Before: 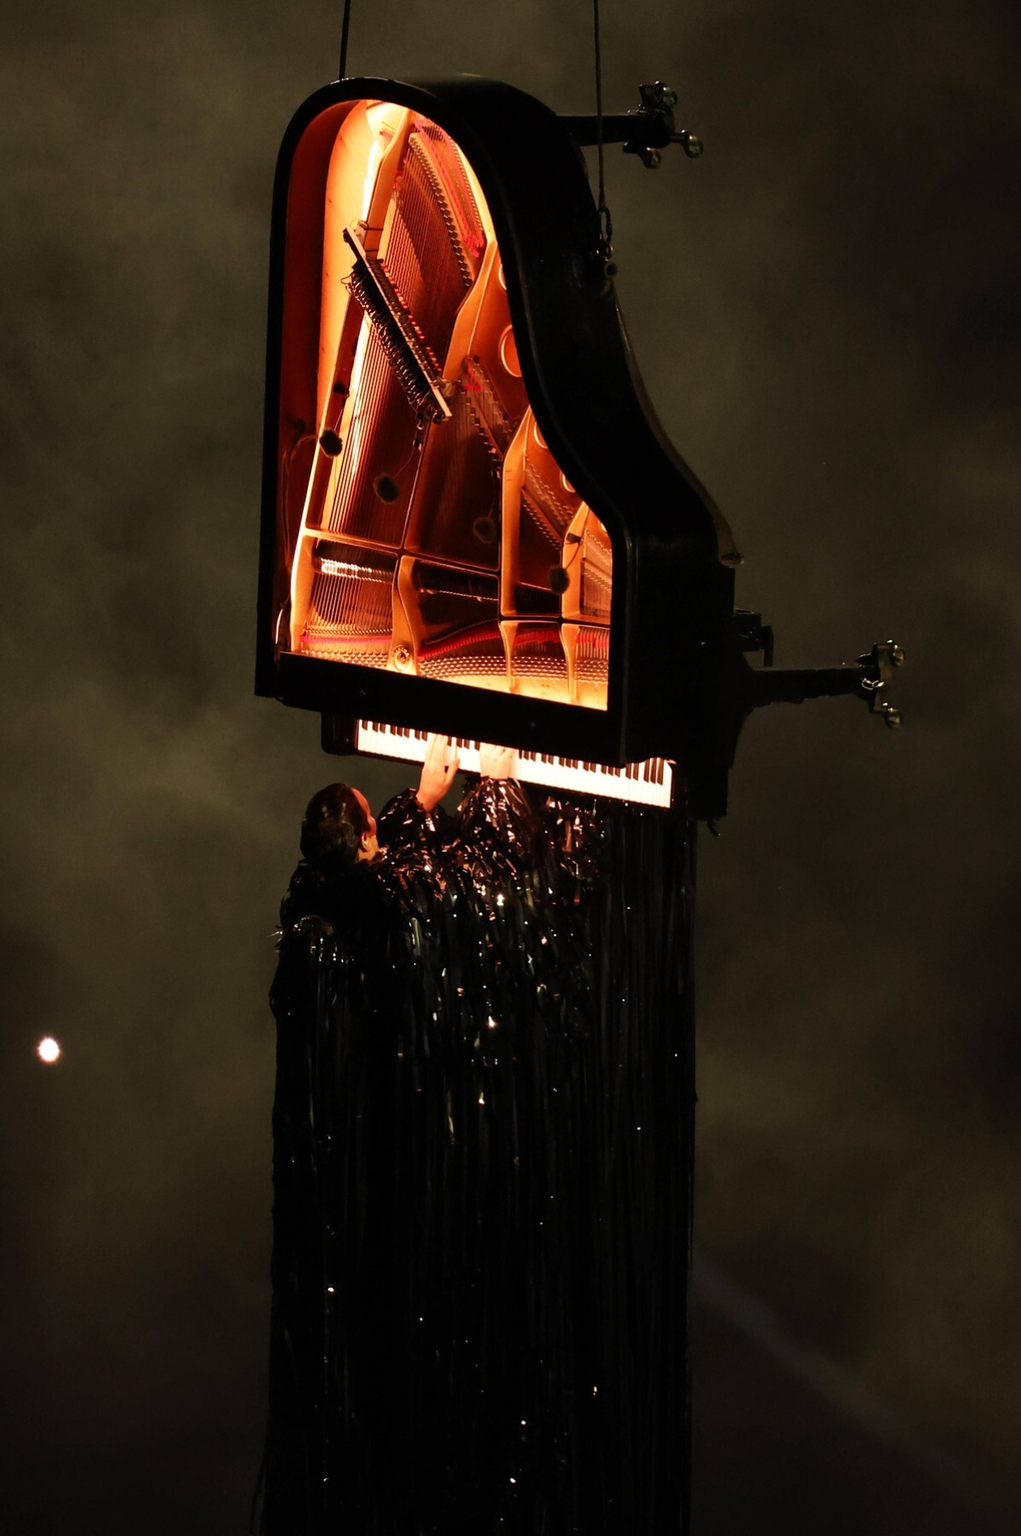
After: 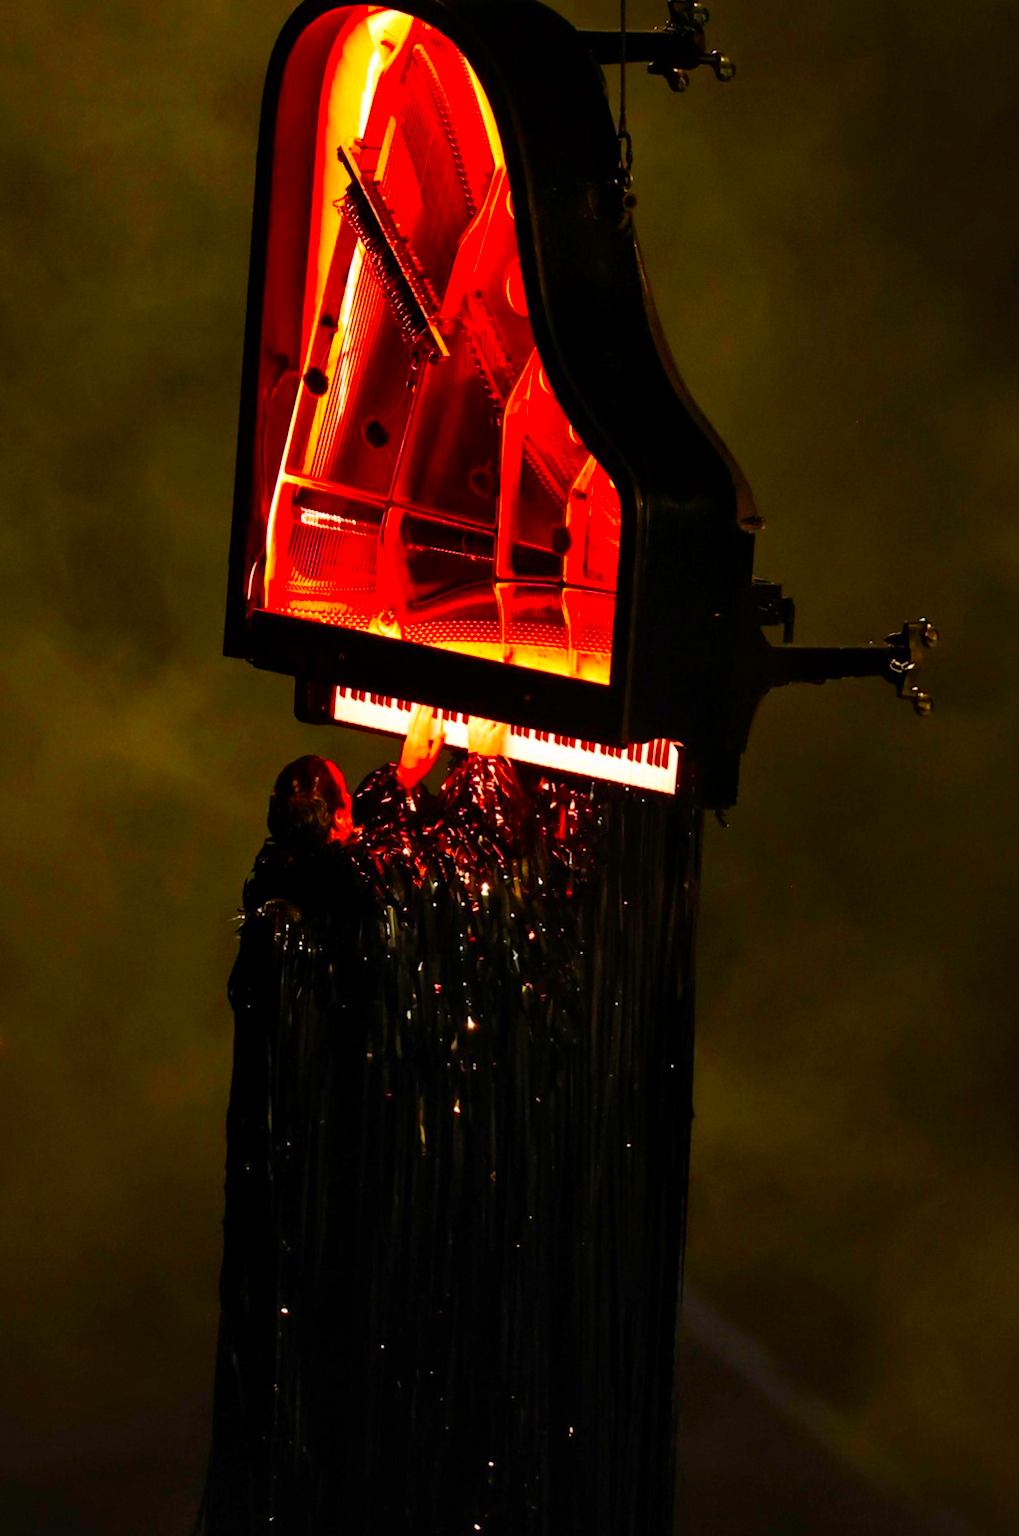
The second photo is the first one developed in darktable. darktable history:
crop and rotate: angle -1.94°, left 3.126%, top 3.705%, right 1.398%, bottom 0.653%
local contrast: mode bilateral grid, contrast 19, coarseness 49, detail 119%, midtone range 0.2
color correction: highlights a* 1.68, highlights b* -1.68, saturation 2.52
